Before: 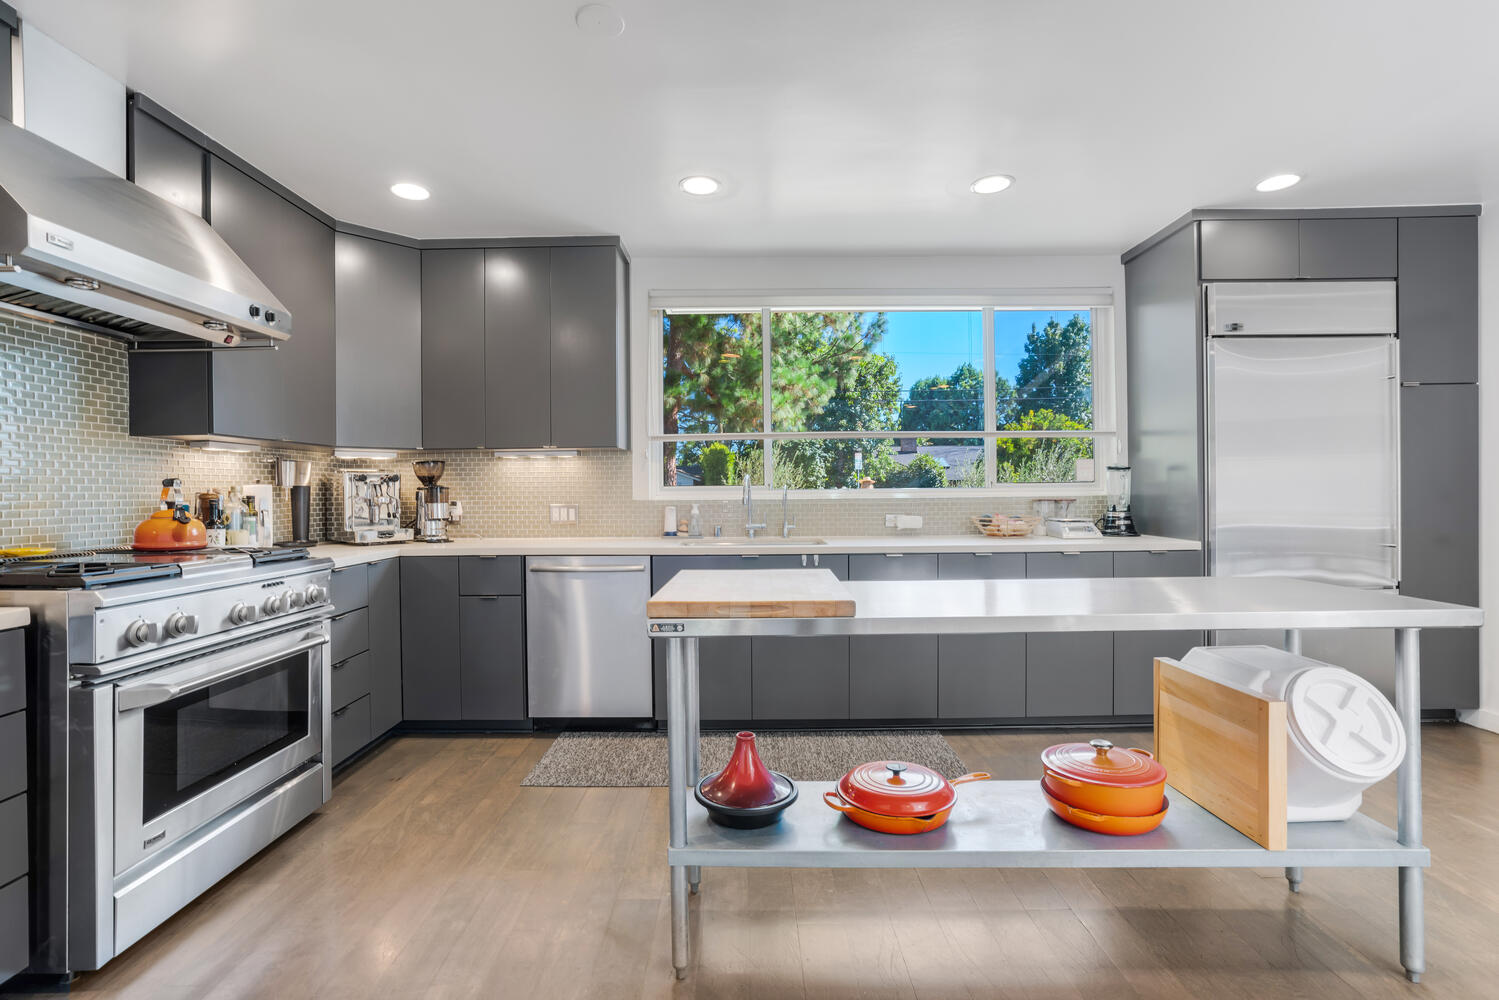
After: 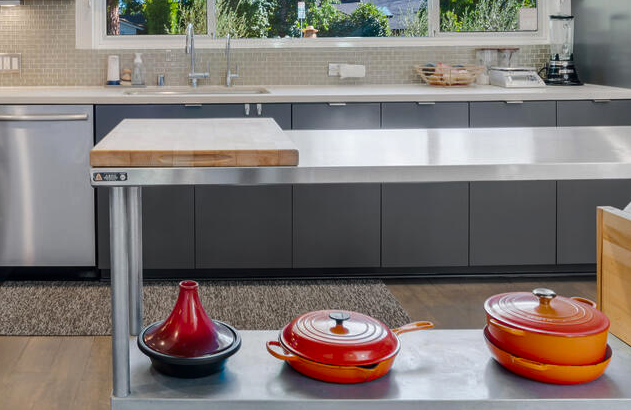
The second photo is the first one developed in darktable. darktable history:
contrast brightness saturation: brightness -0.2, saturation 0.08
crop: left 37.221%, top 45.169%, right 20.63%, bottom 13.777%
